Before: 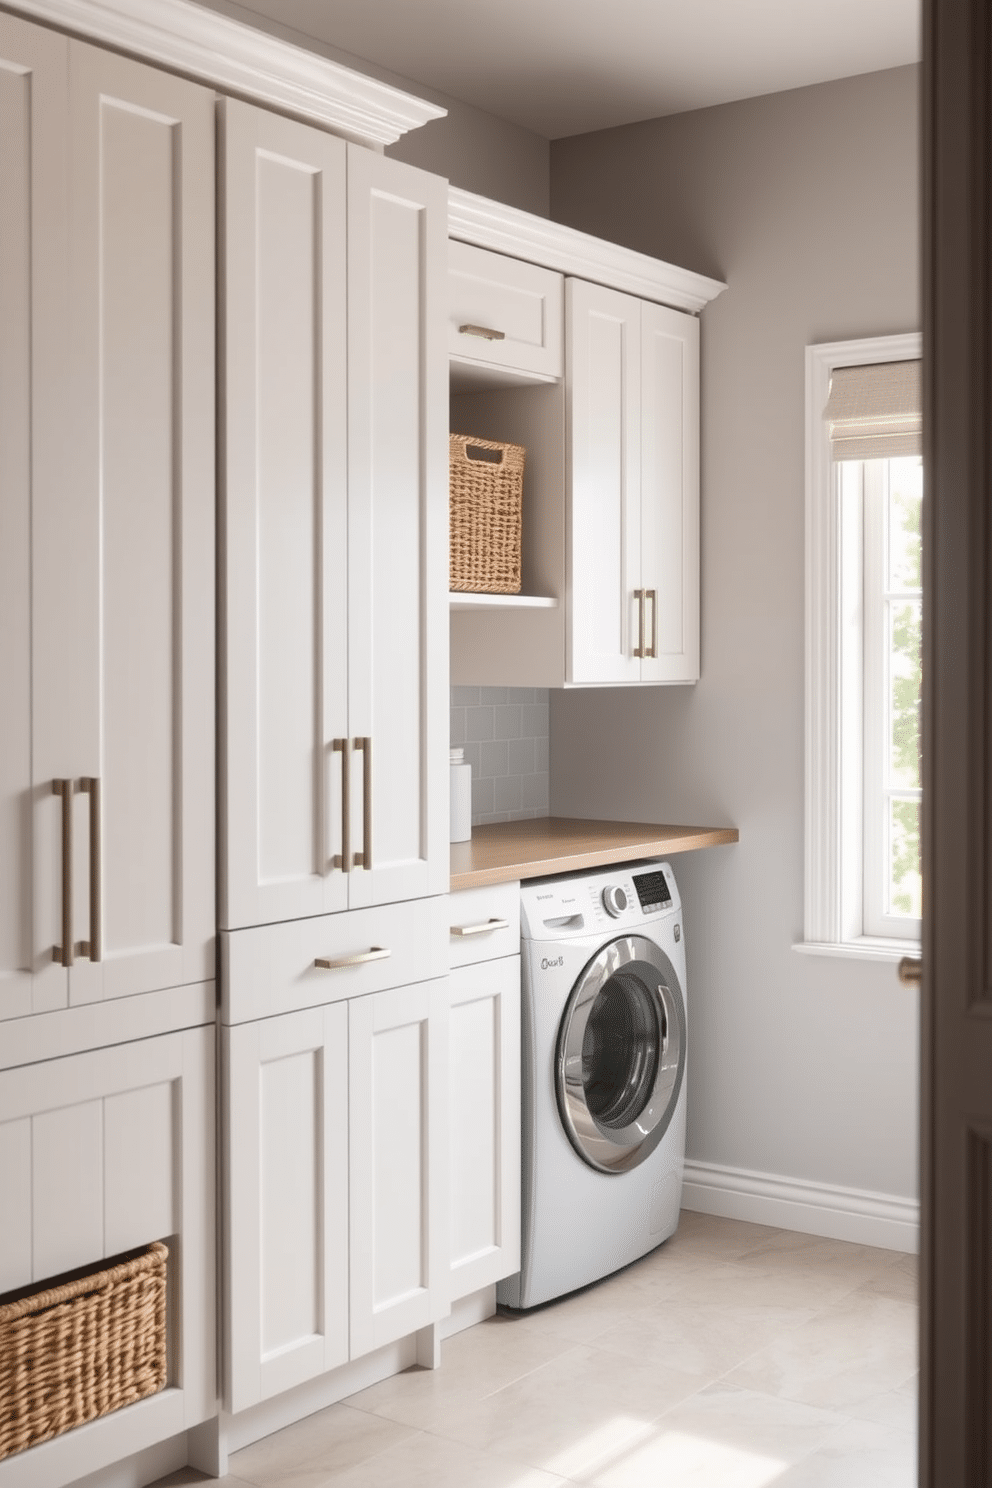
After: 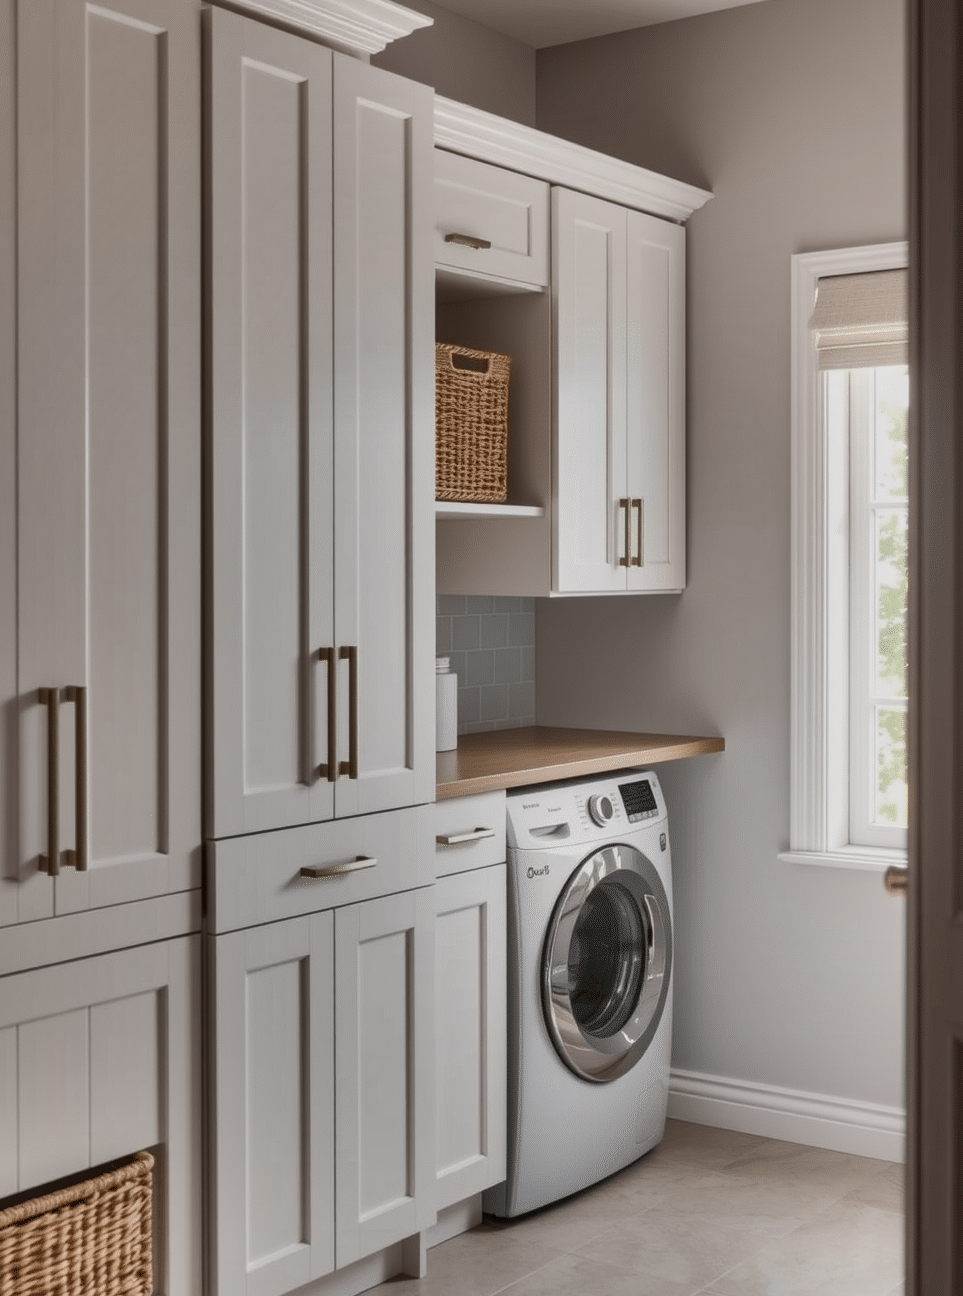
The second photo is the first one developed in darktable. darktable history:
shadows and highlights: shadows 17.59, highlights -83.12, soften with gaussian
local contrast: on, module defaults
crop: left 1.433%, top 6.149%, right 1.43%, bottom 6.734%
filmic rgb: black relative exposure -14.98 EV, white relative exposure 3 EV, target black luminance 0%, hardness 9.22, latitude 98.76%, contrast 0.915, shadows ↔ highlights balance 0.666%
